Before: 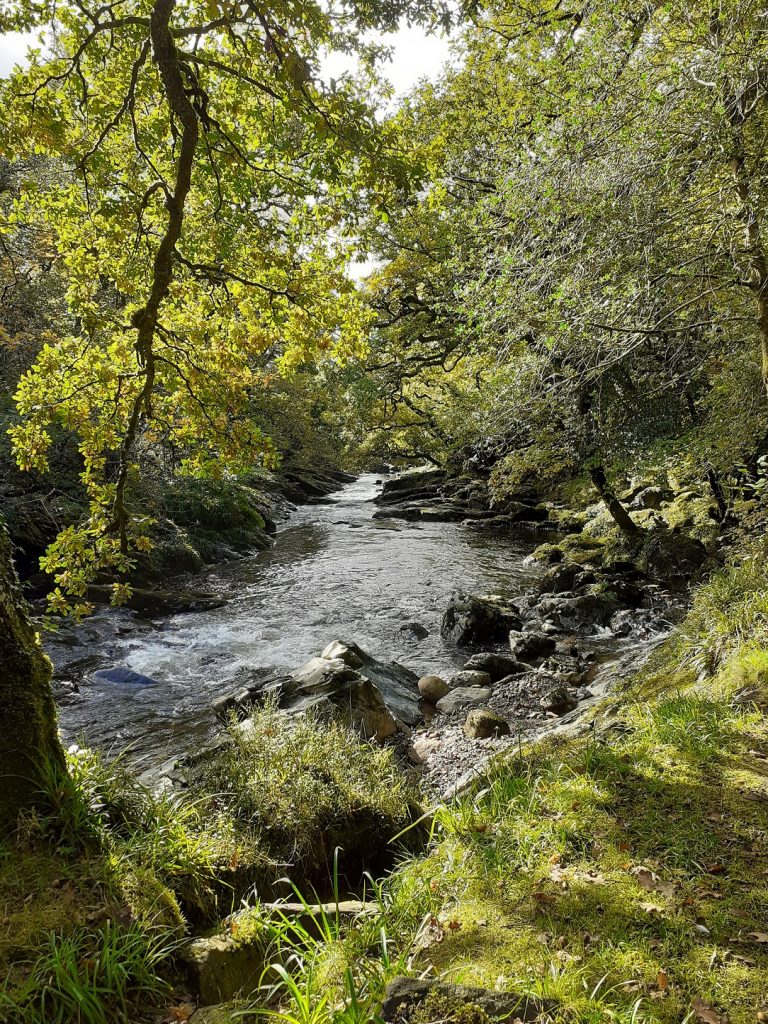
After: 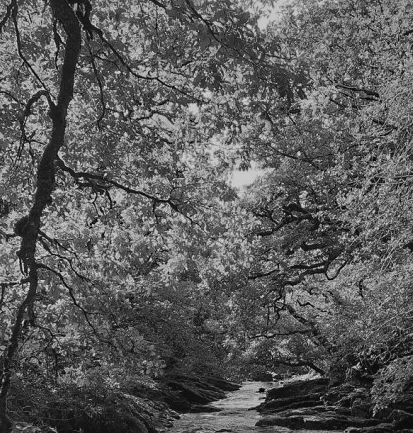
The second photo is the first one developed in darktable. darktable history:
crop: left 15.306%, top 9.065%, right 30.789%, bottom 48.638%
sharpen: radius 5.325, amount 0.312, threshold 26.433
monochrome: a 79.32, b 81.83, size 1.1
color balance: lift [1.005, 1.002, 0.998, 0.998], gamma [1, 1.021, 1.02, 0.979], gain [0.923, 1.066, 1.056, 0.934]
